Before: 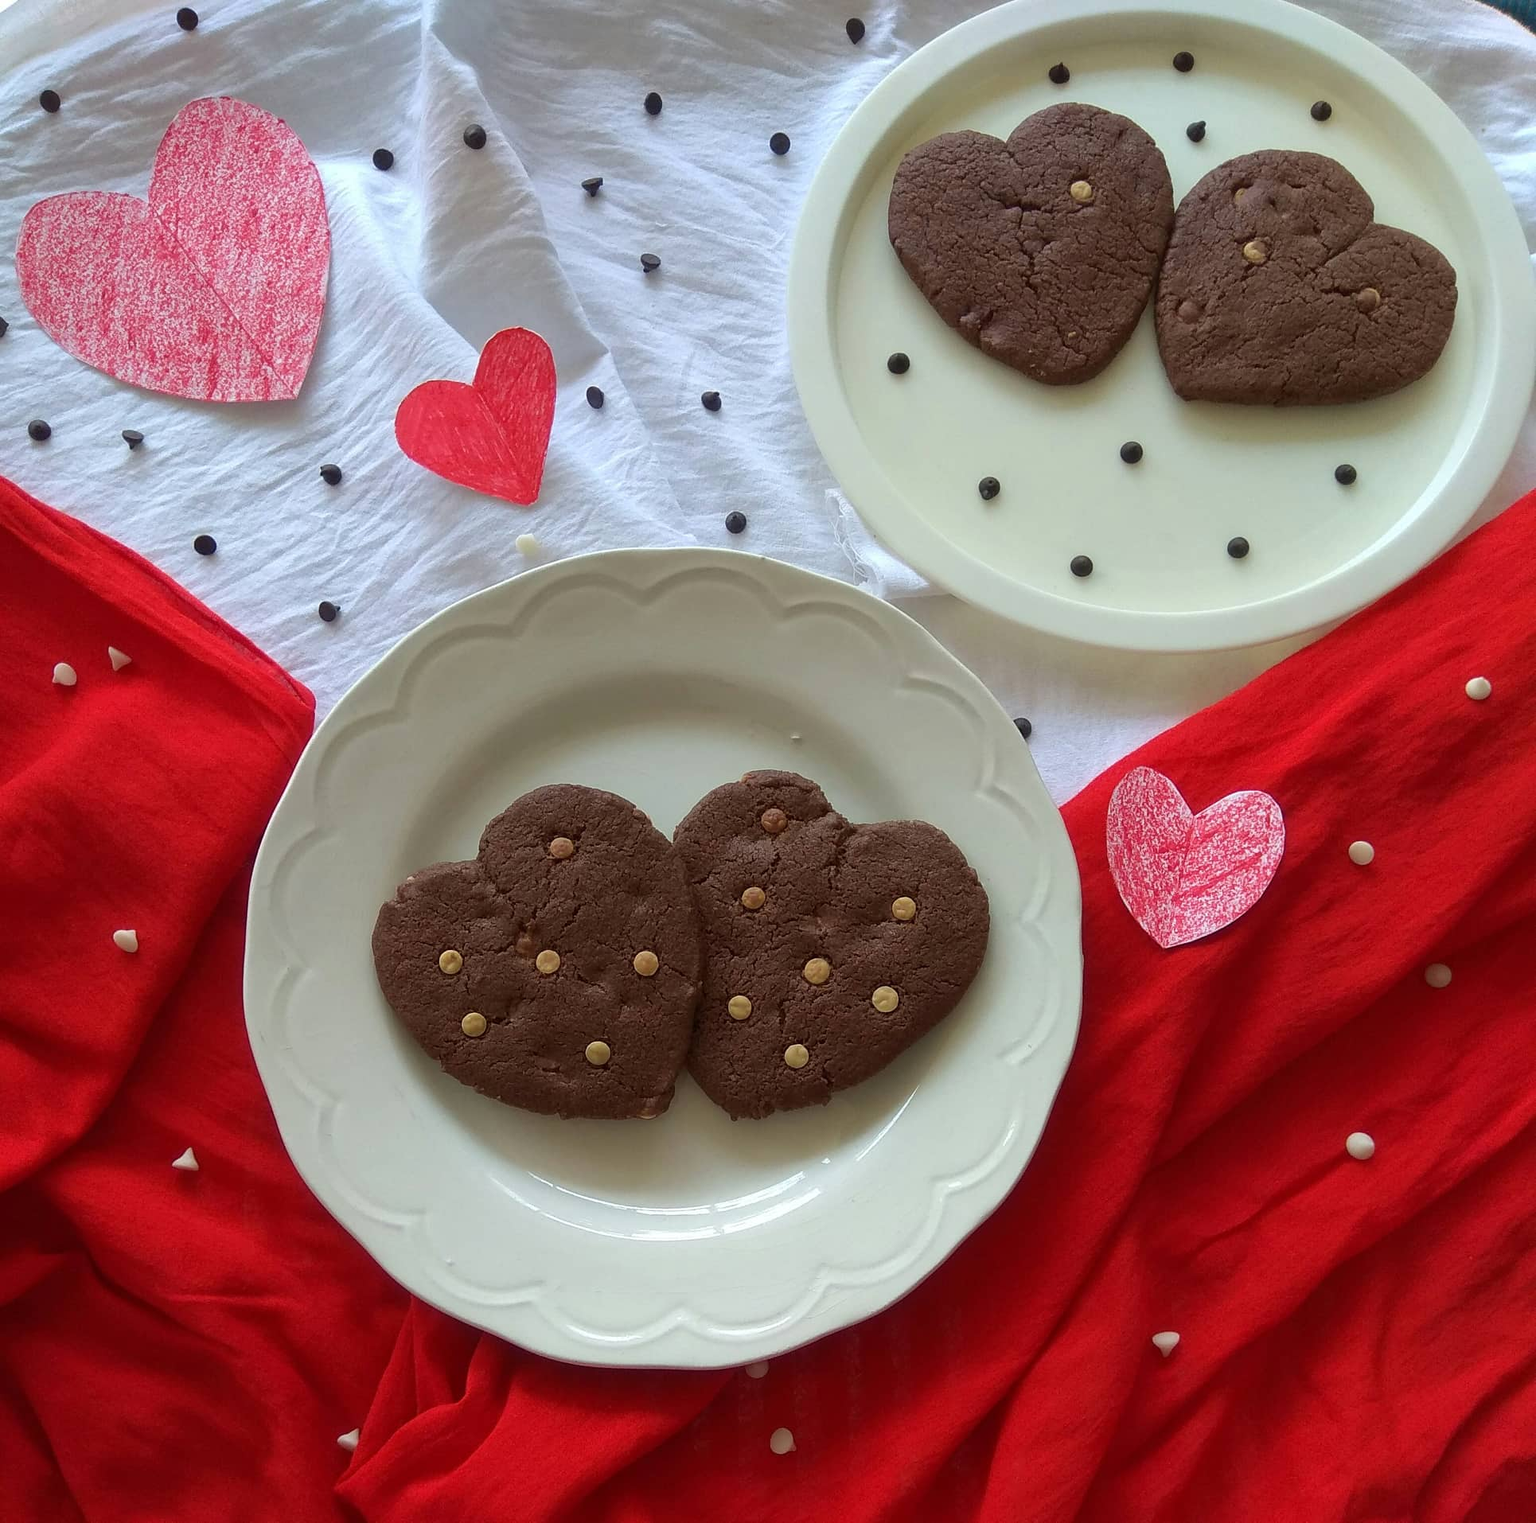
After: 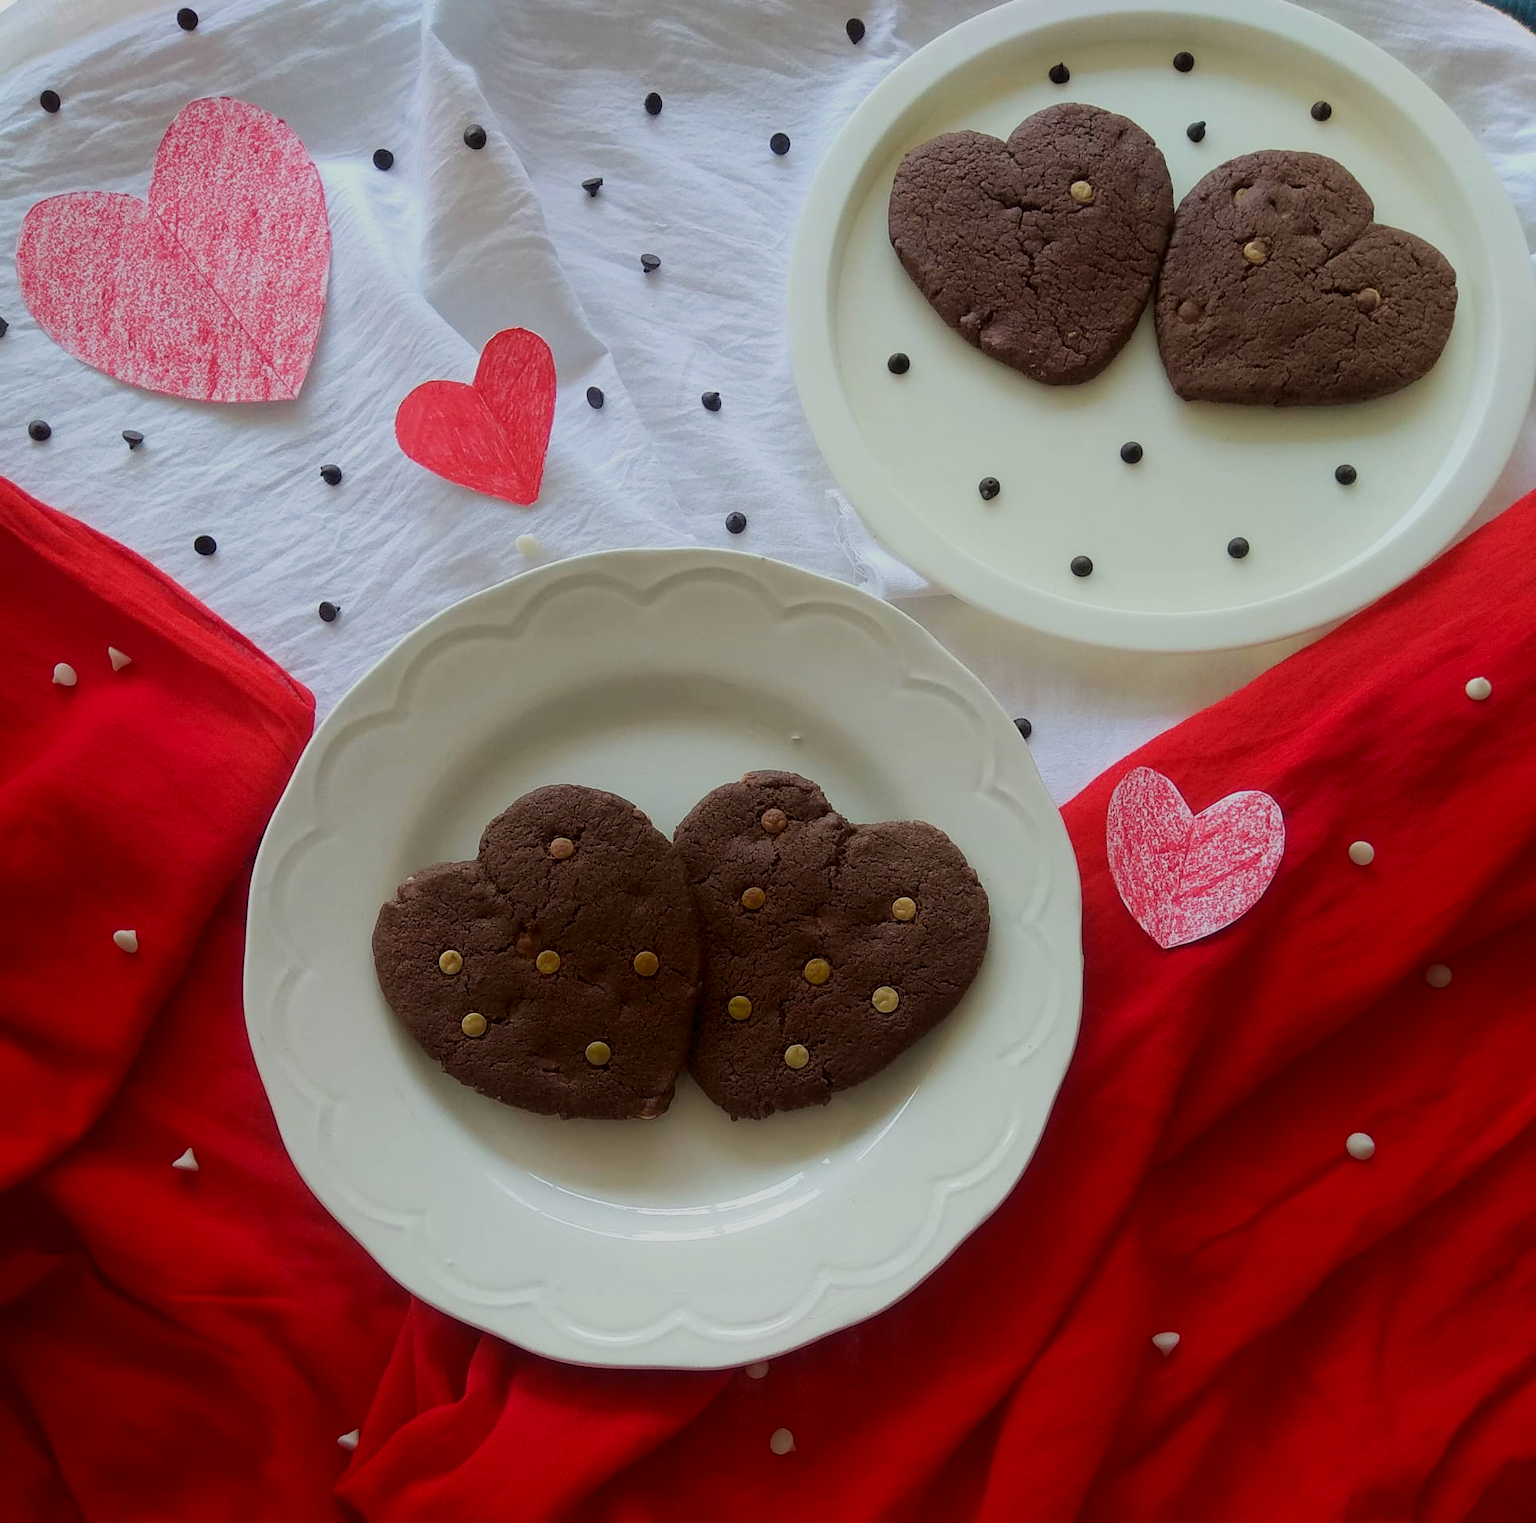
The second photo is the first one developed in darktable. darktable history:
filmic rgb: black relative exposure -7.65 EV, white relative exposure 4.56 EV, hardness 3.61
shadows and highlights: shadows -70, highlights 35, soften with gaussian
